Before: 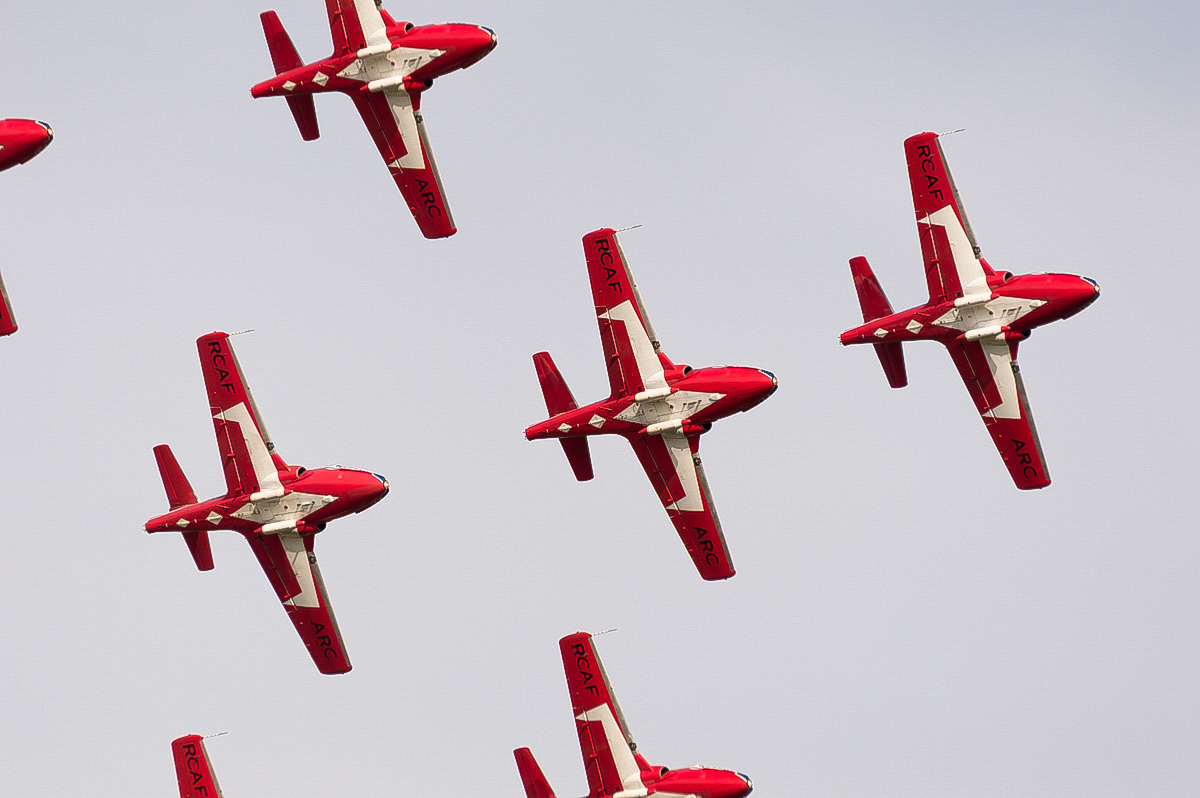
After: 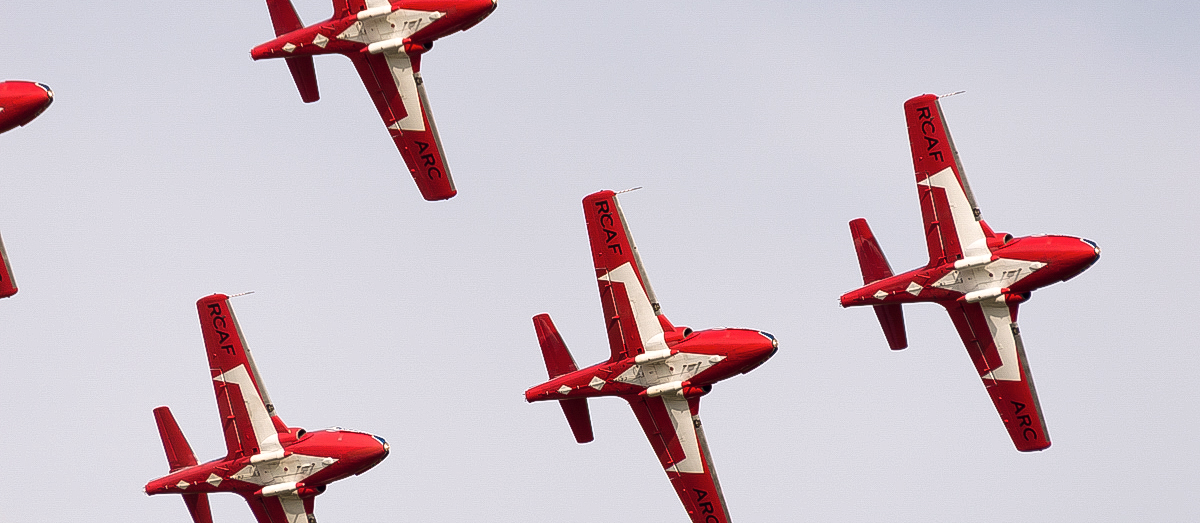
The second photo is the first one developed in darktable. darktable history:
color balance: lift [1, 1, 0.999, 1.001], gamma [1, 1.003, 1.005, 0.995], gain [1, 0.992, 0.988, 1.012], contrast 5%, output saturation 110%
crop and rotate: top 4.848%, bottom 29.503%
color correction: saturation 0.85
